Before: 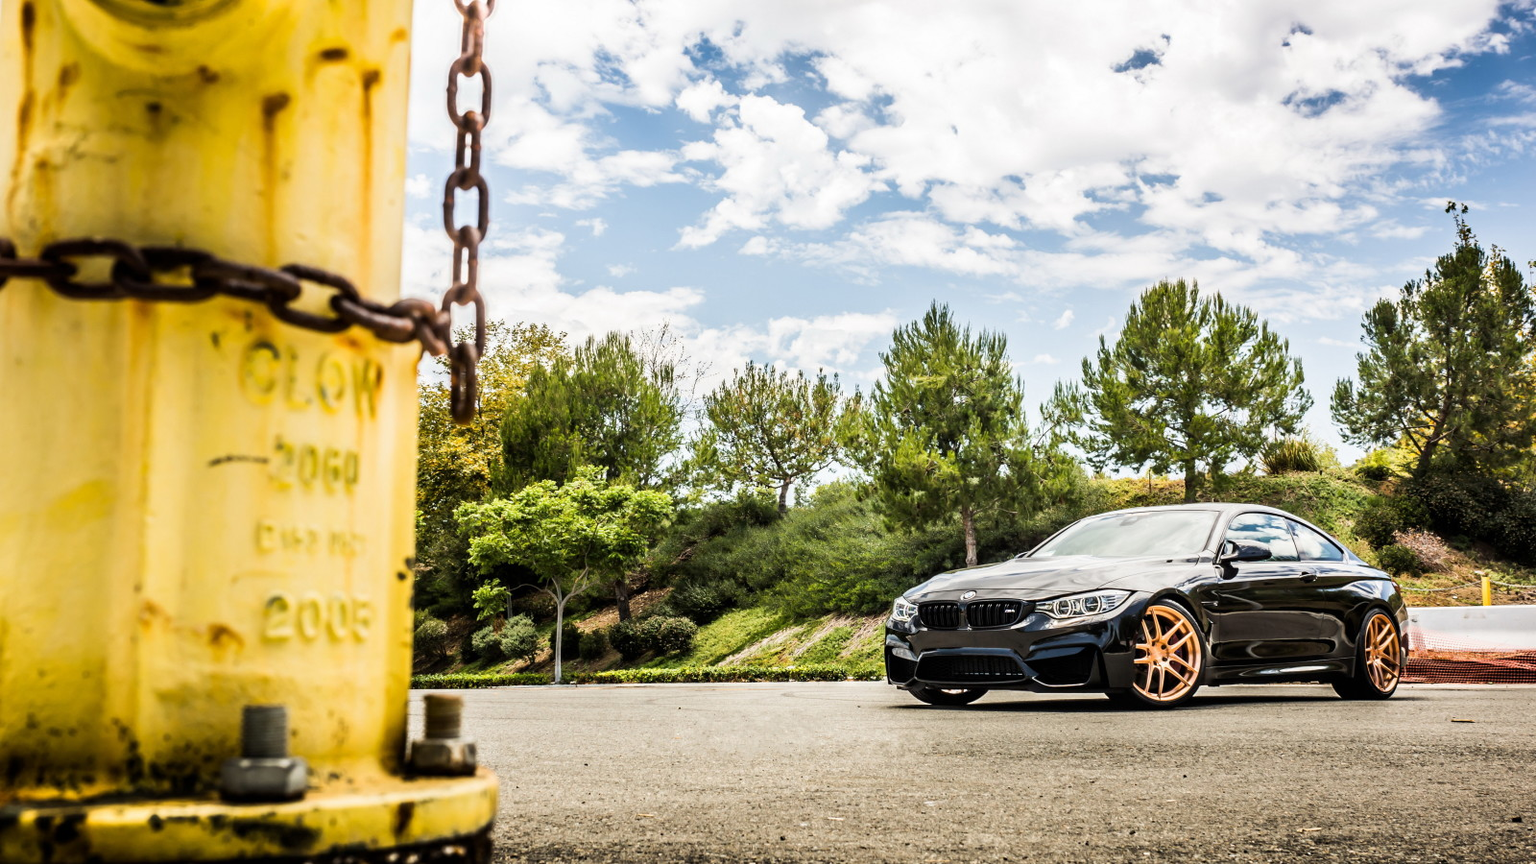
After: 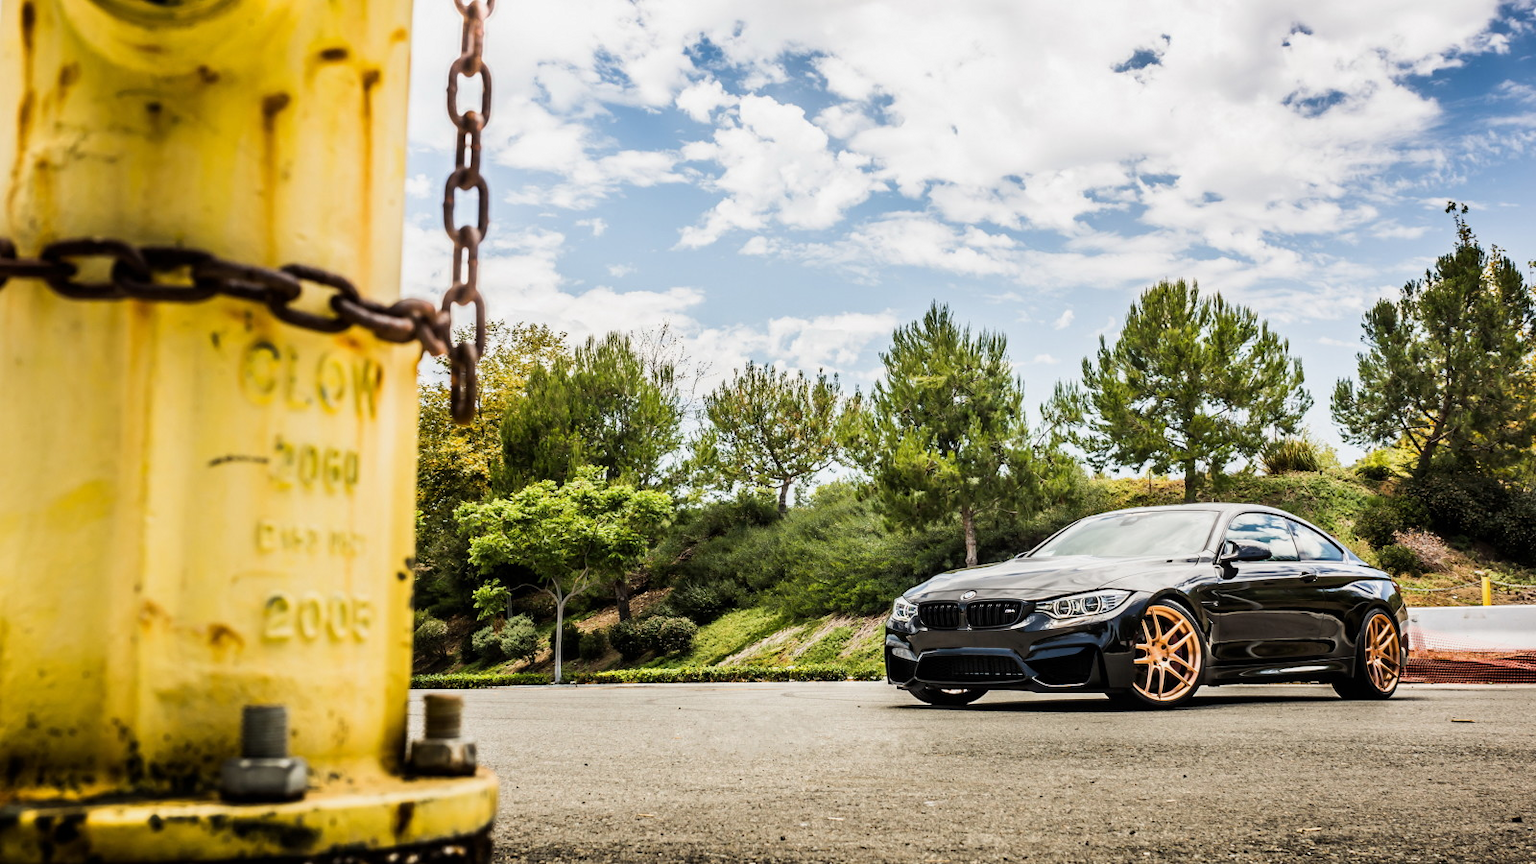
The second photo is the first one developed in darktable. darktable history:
exposure: exposure -0.113 EV, compensate highlight preservation false
